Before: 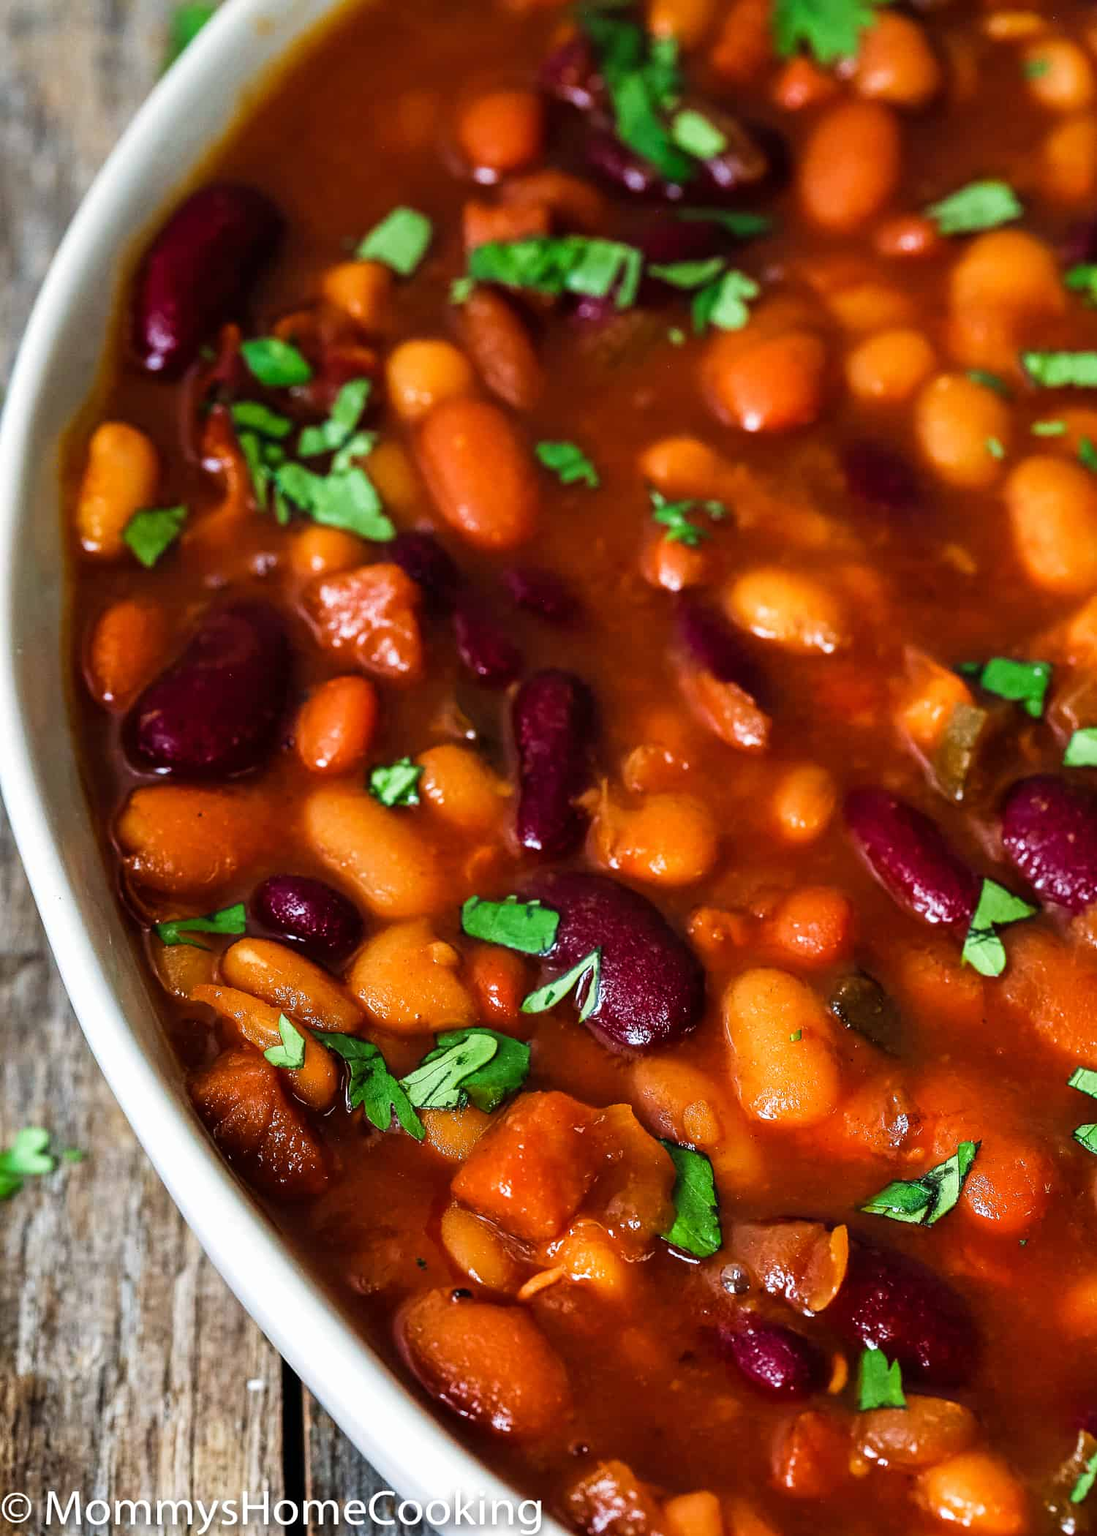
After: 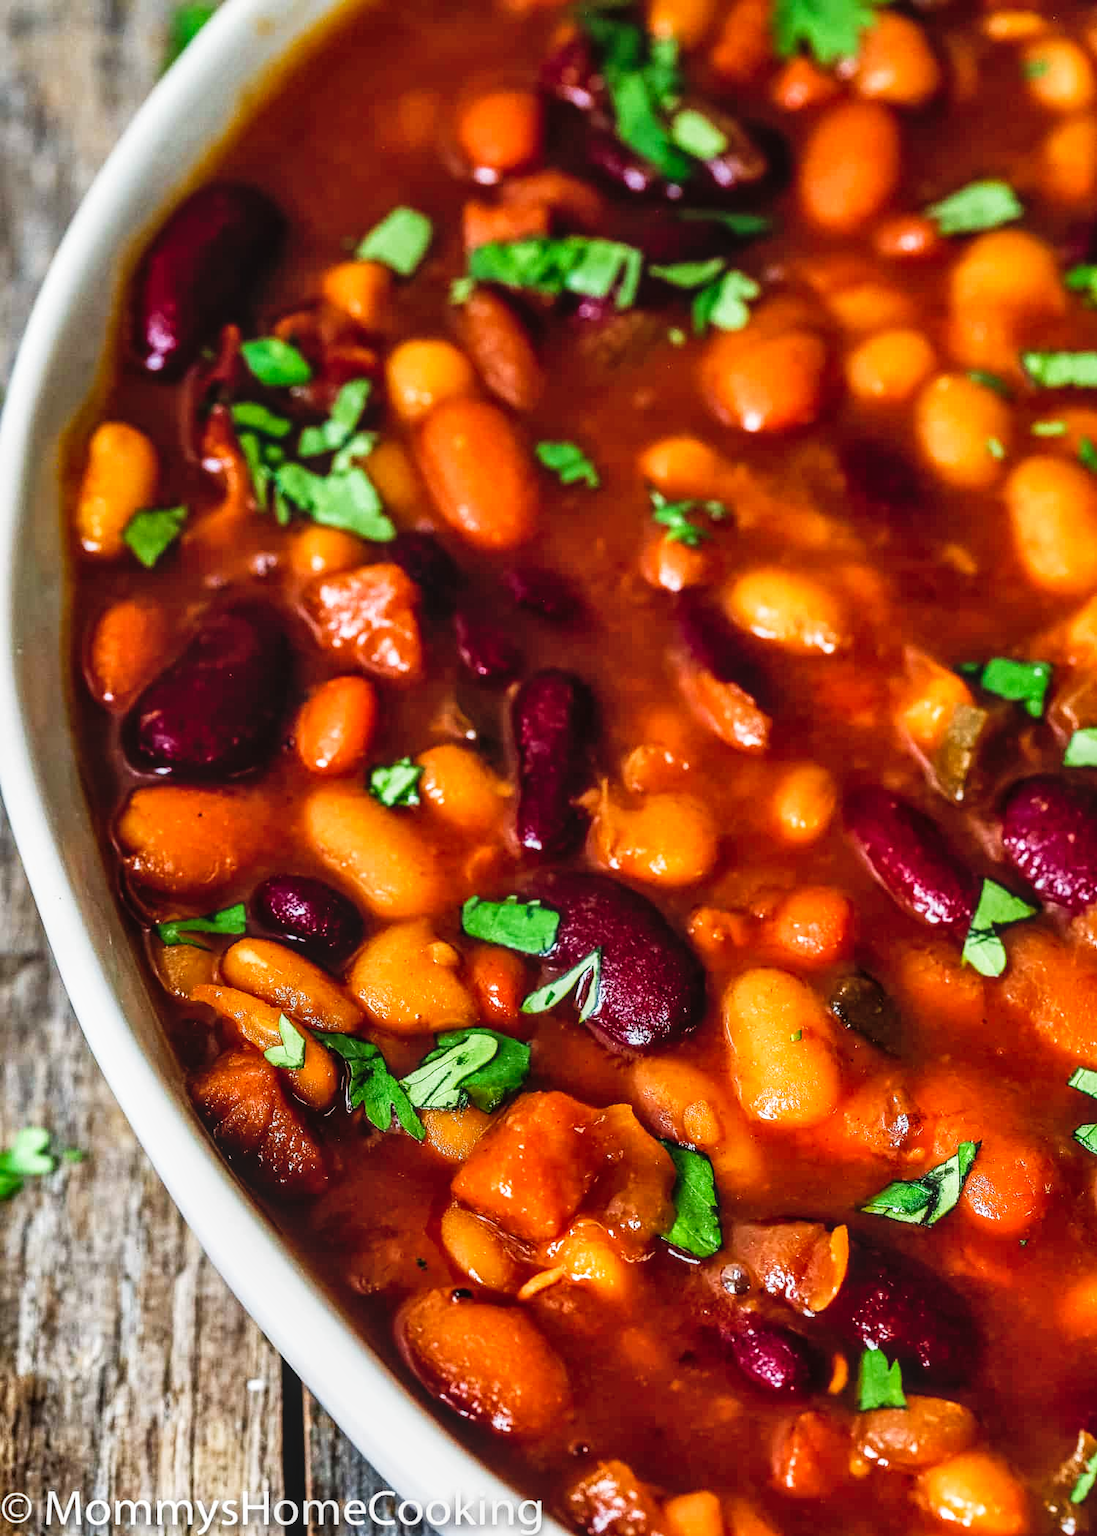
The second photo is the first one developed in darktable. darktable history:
tone curve: curves: ch0 [(0, 0.039) (0.104, 0.094) (0.285, 0.301) (0.689, 0.764) (0.89, 0.926) (0.994, 0.971)]; ch1 [(0, 0) (0.337, 0.249) (0.437, 0.411) (0.485, 0.487) (0.515, 0.514) (0.566, 0.563) (0.641, 0.655) (1, 1)]; ch2 [(0, 0) (0.314, 0.301) (0.421, 0.411) (0.502, 0.505) (0.528, 0.54) (0.557, 0.555) (0.612, 0.583) (0.722, 0.67) (1, 1)], preserve colors none
shadows and highlights: soften with gaussian
local contrast: on, module defaults
